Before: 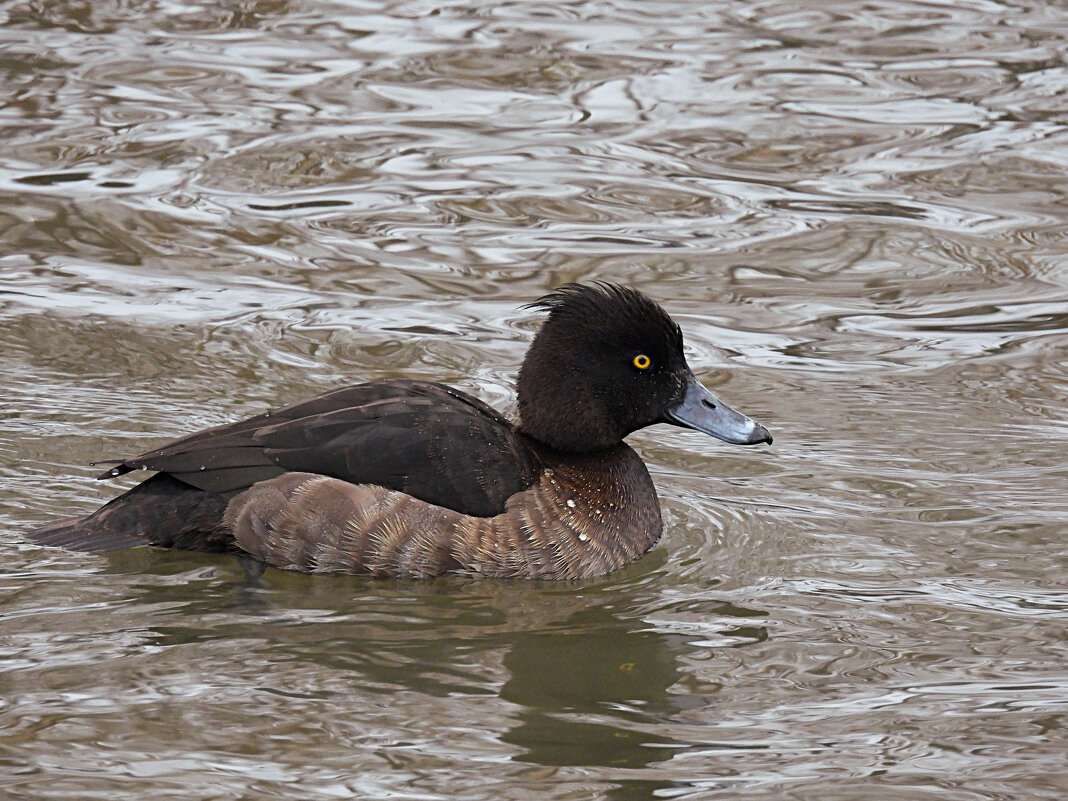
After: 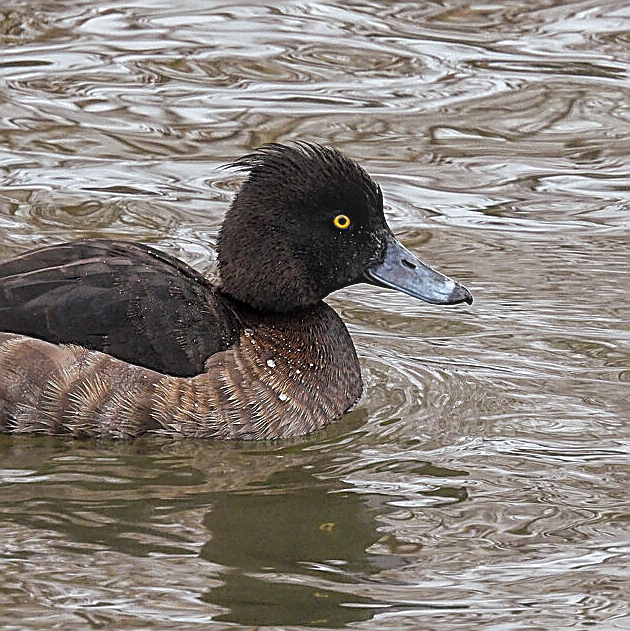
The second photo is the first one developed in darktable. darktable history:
sharpen: radius 1.354, amount 1.265, threshold 0.717
exposure: black level correction 0.001, compensate highlight preservation false
crop and rotate: left 28.152%, top 17.491%, right 12.771%, bottom 3.696%
base curve: curves: ch0 [(0, 0) (0.472, 0.508) (1, 1)], preserve colors none
local contrast: highlights 76%, shadows 55%, detail 177%, midtone range 0.205
